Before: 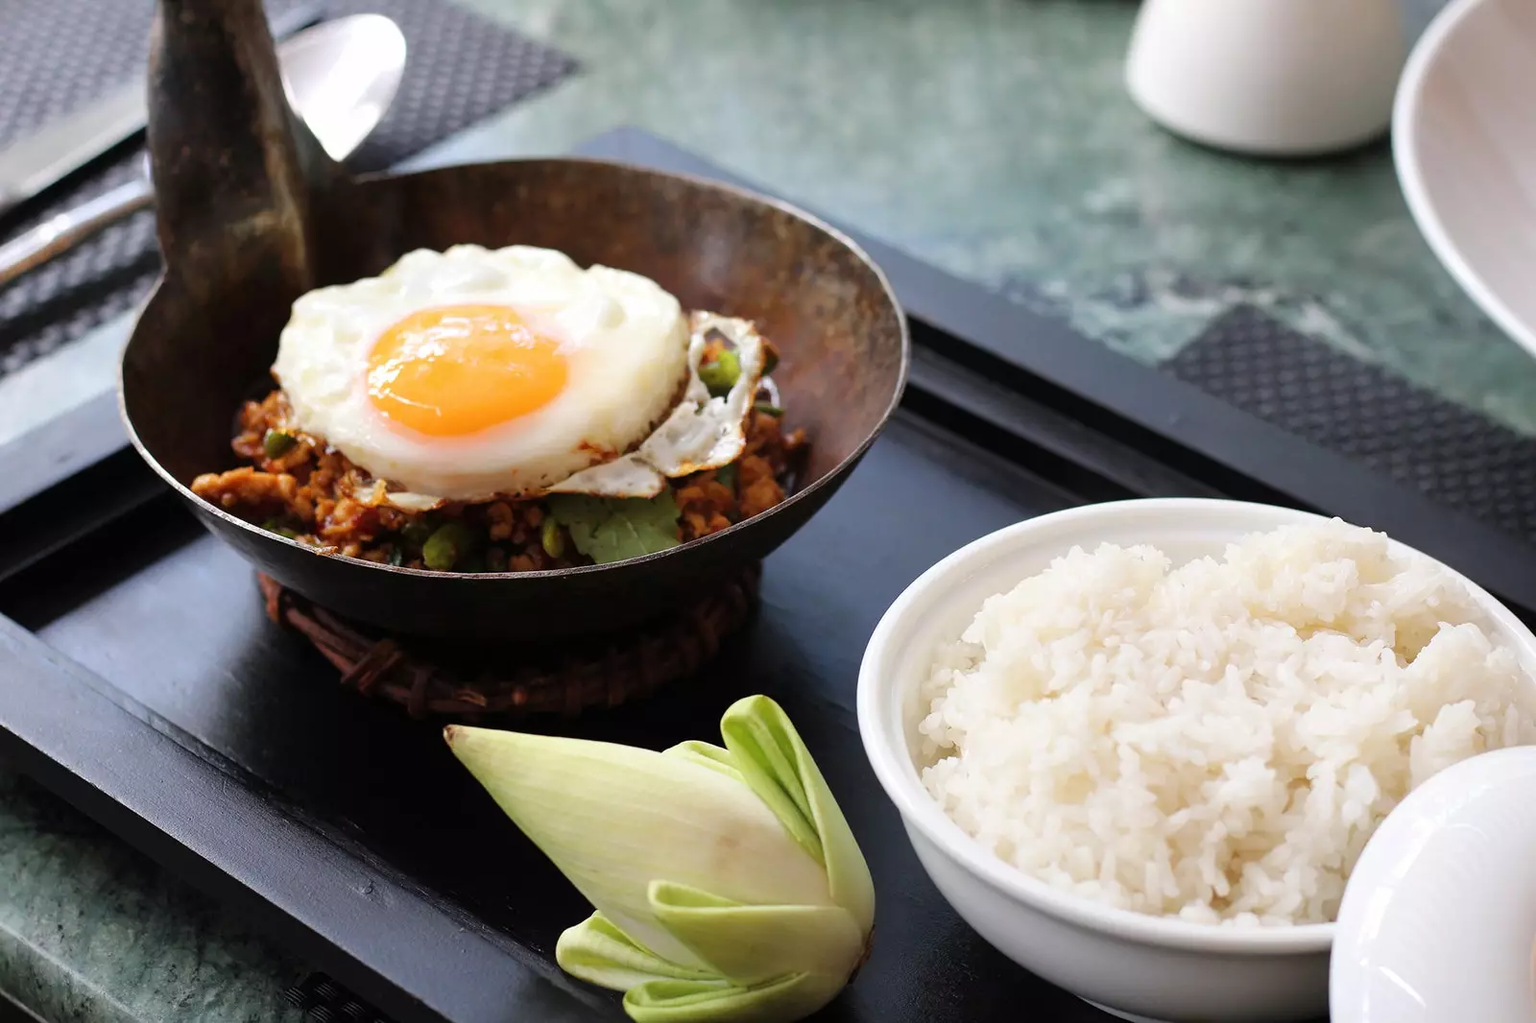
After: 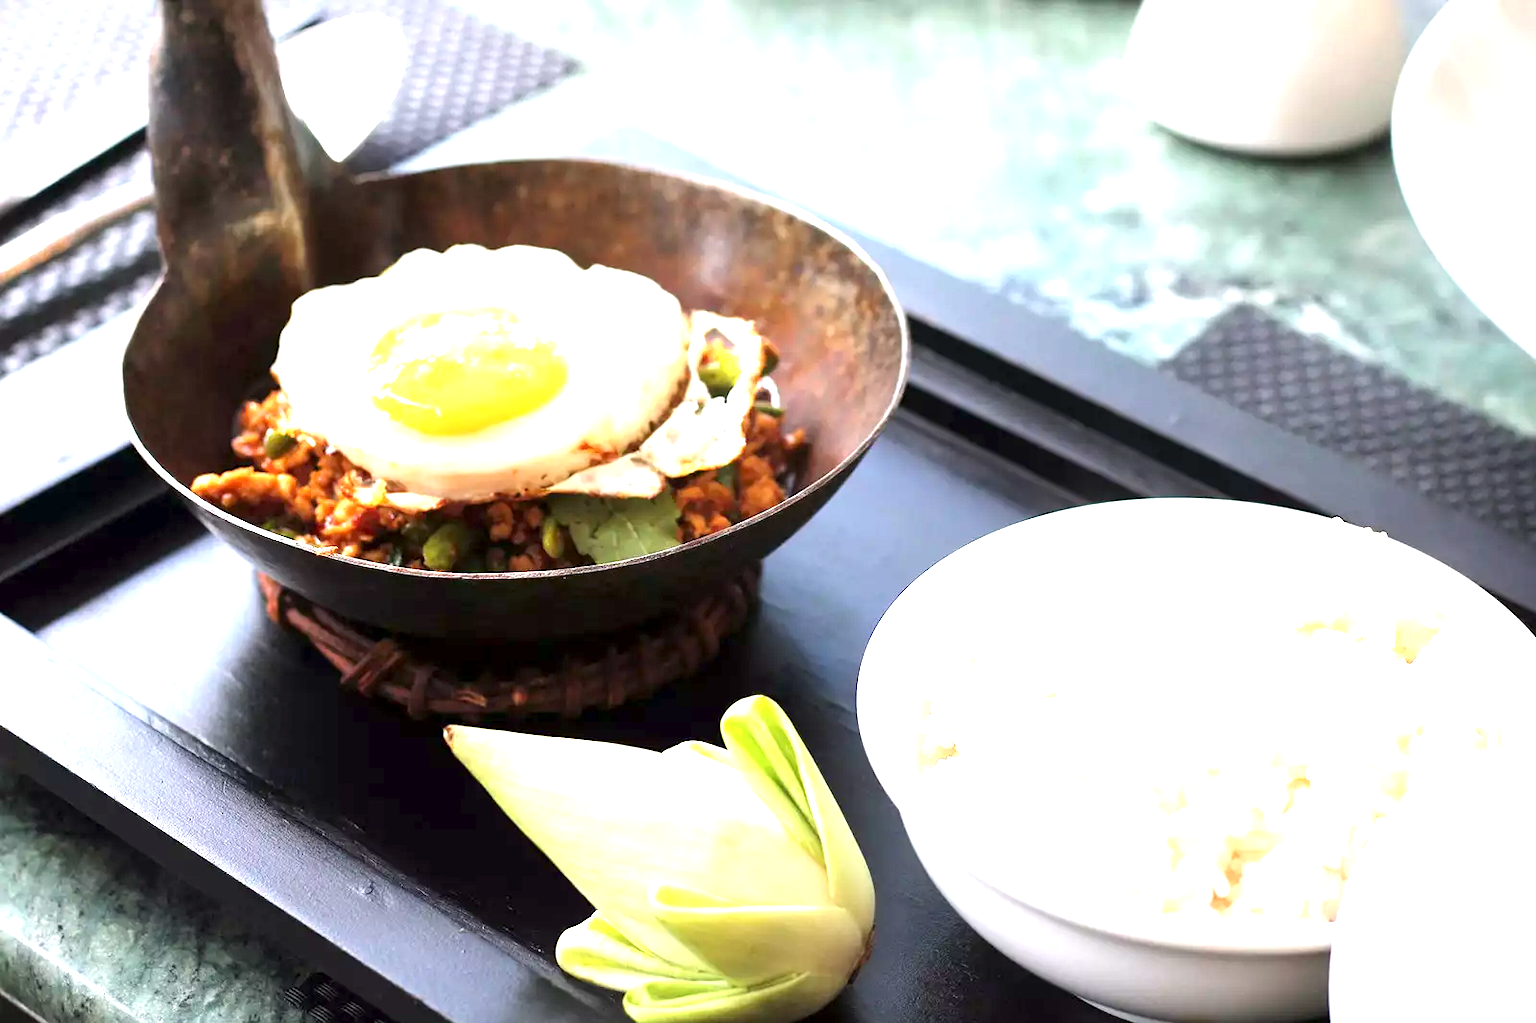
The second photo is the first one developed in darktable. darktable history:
exposure: black level correction 0.001, exposure 1.72 EV, compensate highlight preservation false
